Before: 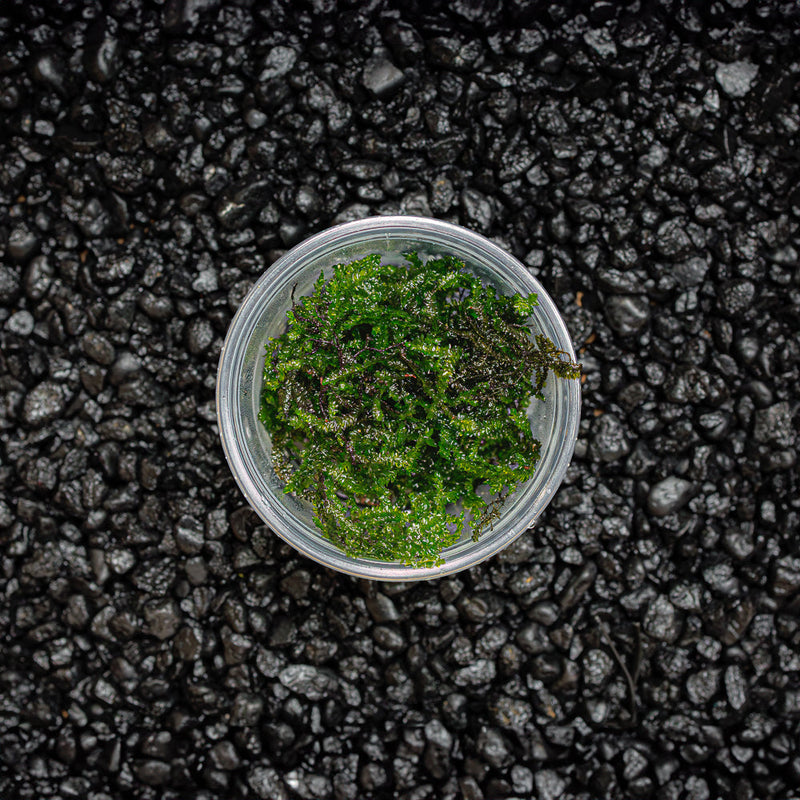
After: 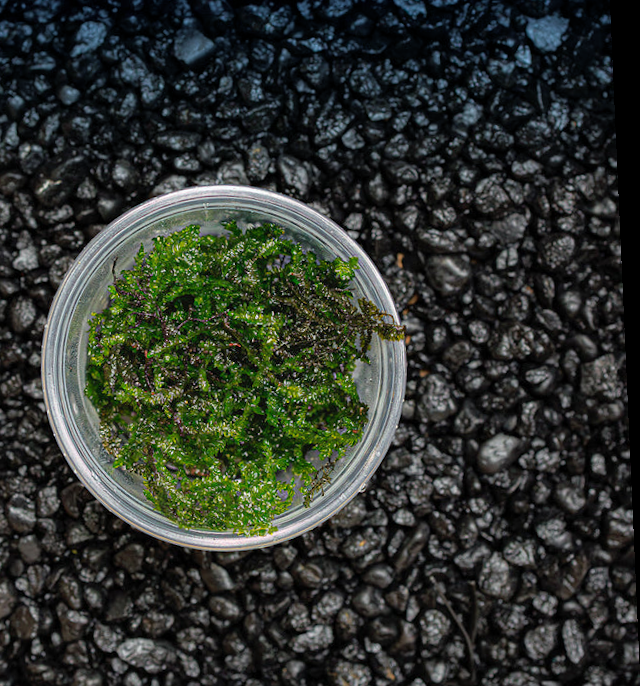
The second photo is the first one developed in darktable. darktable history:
contrast equalizer: y [[0.5 ×6], [0.5 ×6], [0.5, 0.5, 0.501, 0.545, 0.707, 0.863], [0 ×6], [0 ×6]]
rotate and perspective: rotation -2.56°, automatic cropping off
crop: left 23.095%, top 5.827%, bottom 11.854%
graduated density: density 2.02 EV, hardness 44%, rotation 0.374°, offset 8.21, hue 208.8°, saturation 97%
